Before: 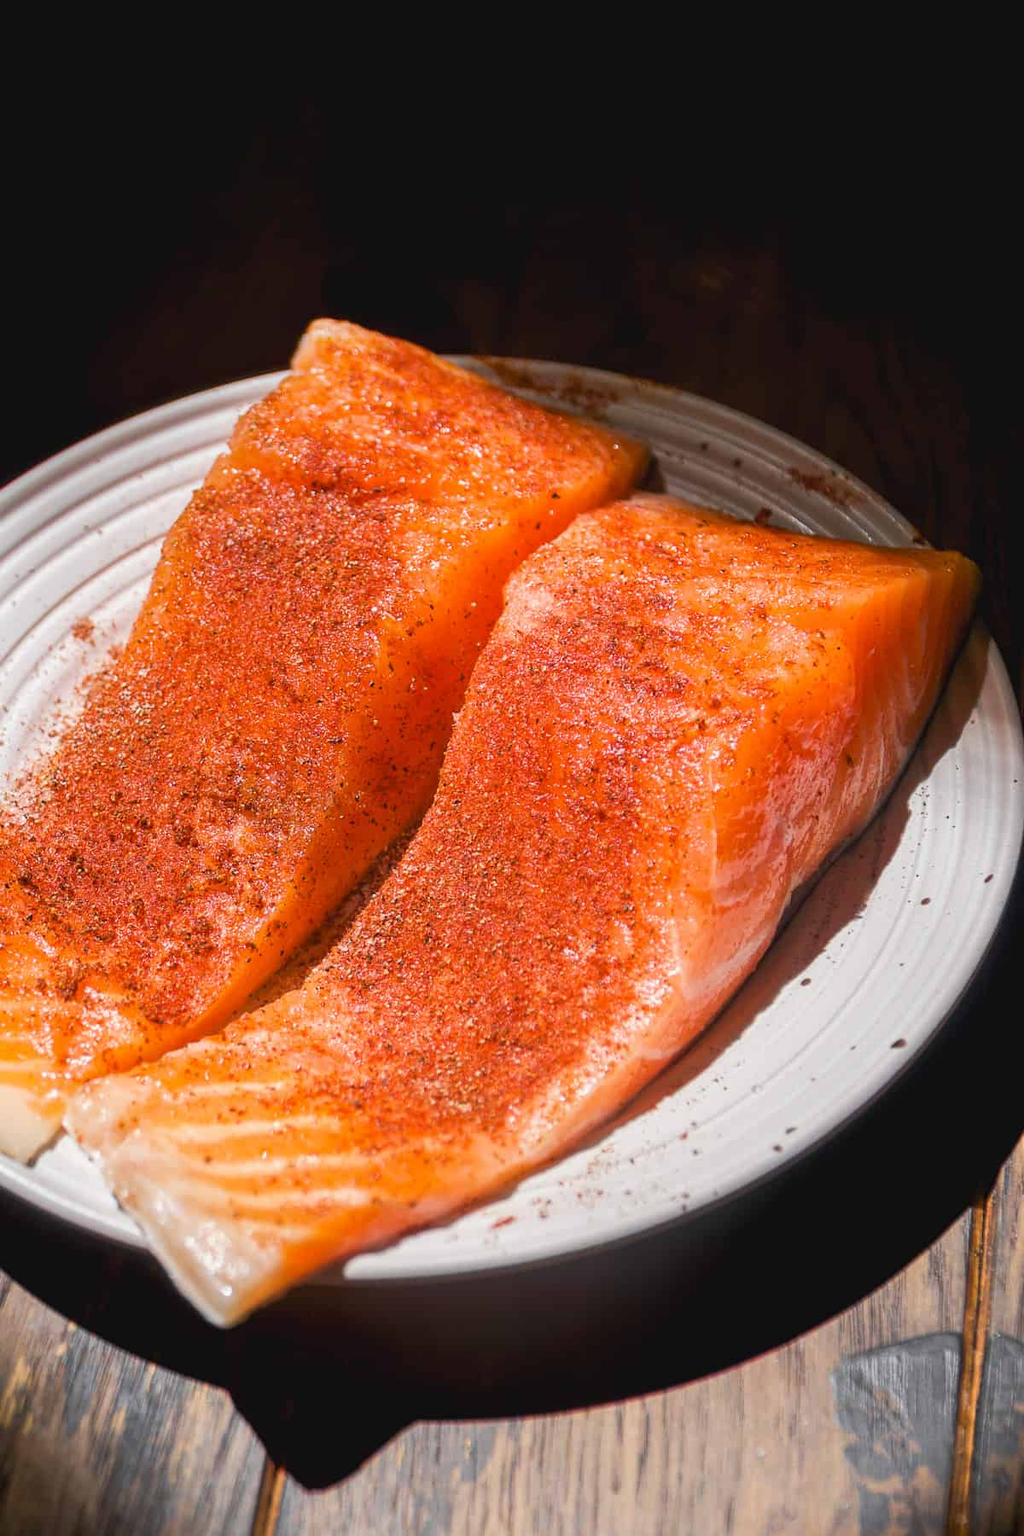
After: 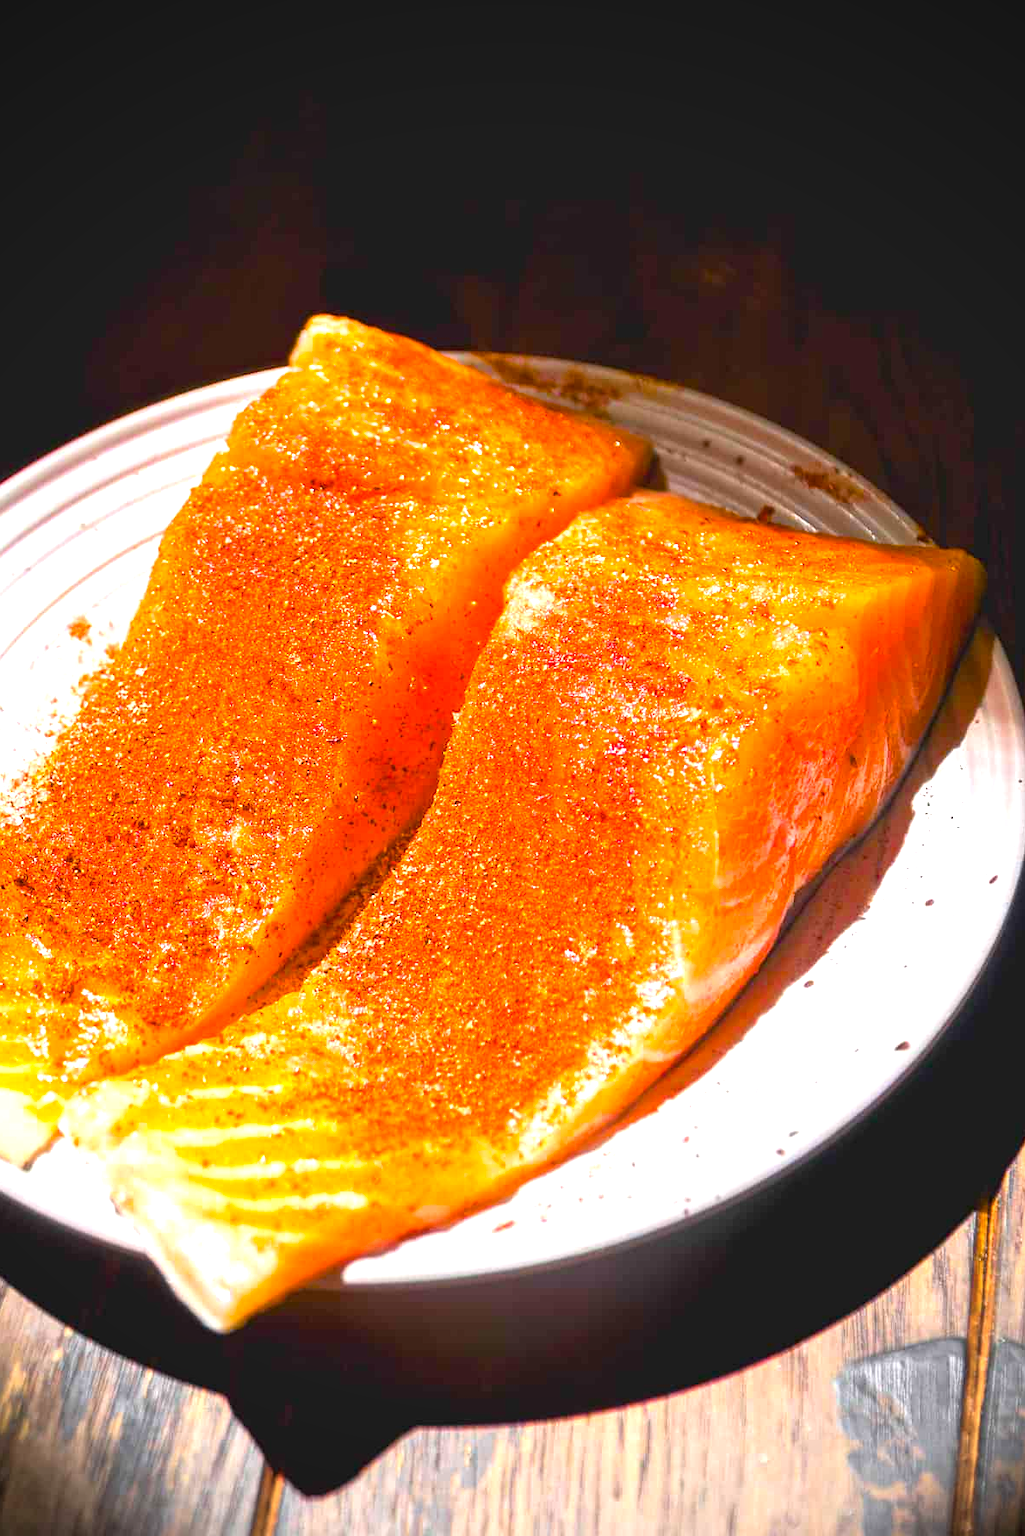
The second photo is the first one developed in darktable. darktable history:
color balance rgb: linear chroma grading › global chroma 15%, perceptual saturation grading › global saturation 30%
exposure: black level correction 0, exposure 1.198 EV, compensate exposure bias true, compensate highlight preservation false
crop: left 0.434%, top 0.485%, right 0.244%, bottom 0.386%
vignetting: on, module defaults
